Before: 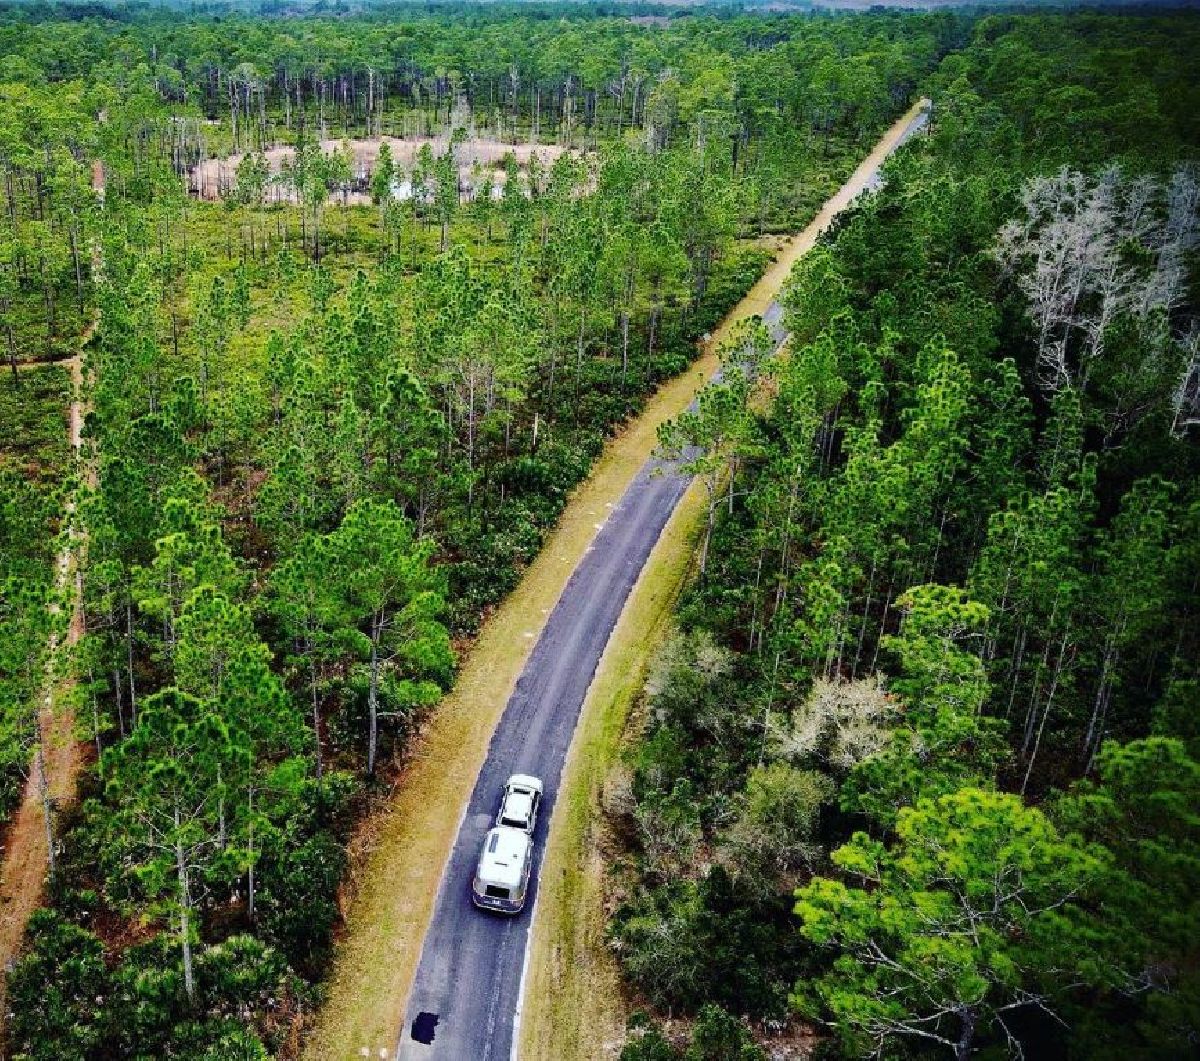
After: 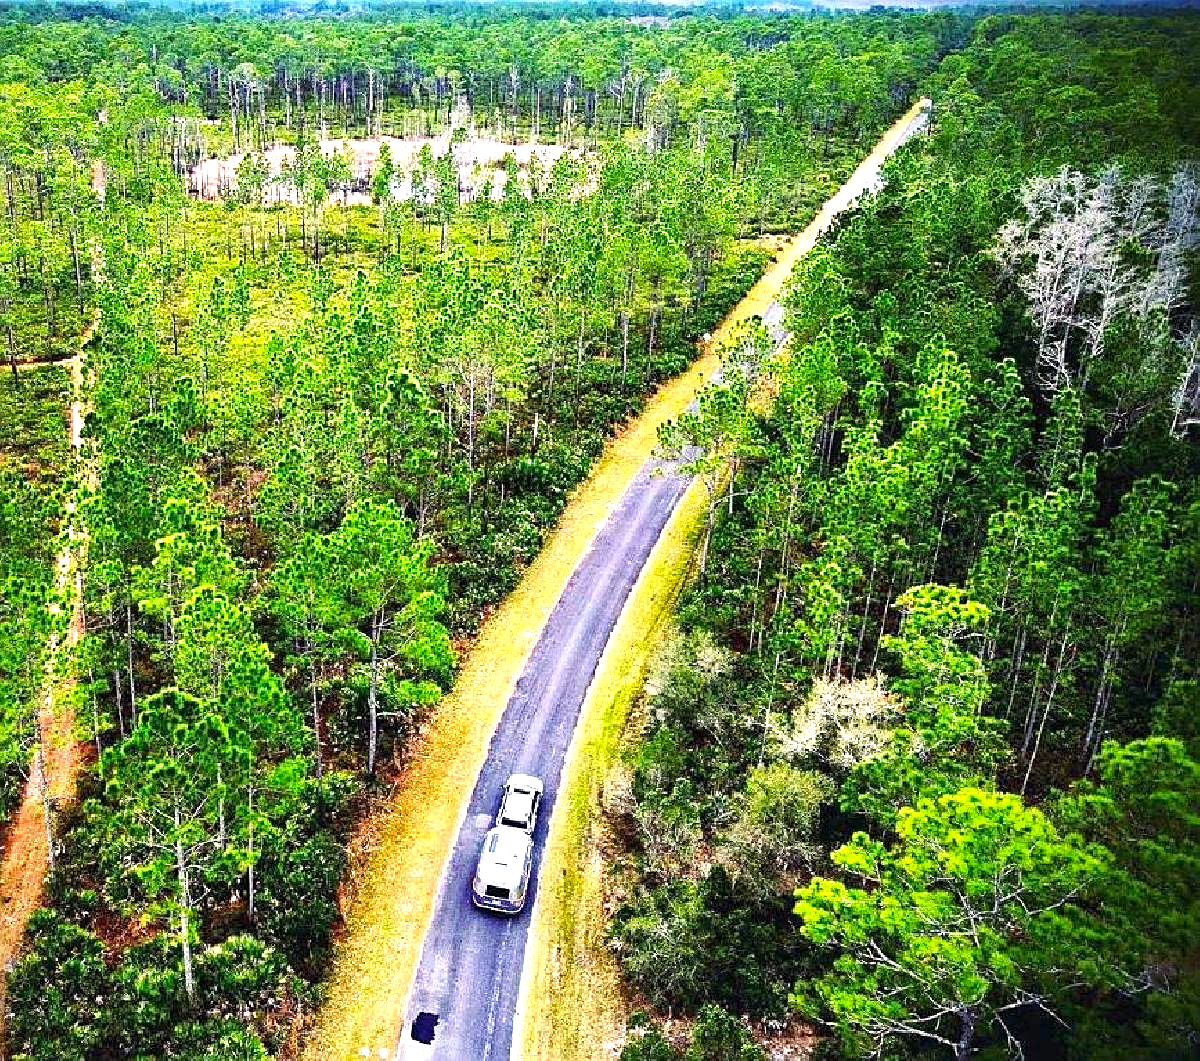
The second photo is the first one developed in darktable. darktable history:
color correction: highlights a* 3.3, highlights b* 1.64, saturation 1.17
exposure: exposure 1.213 EV, compensate highlight preservation false
tone equalizer: edges refinement/feathering 500, mask exposure compensation -1.57 EV, preserve details no
sharpen: on, module defaults
